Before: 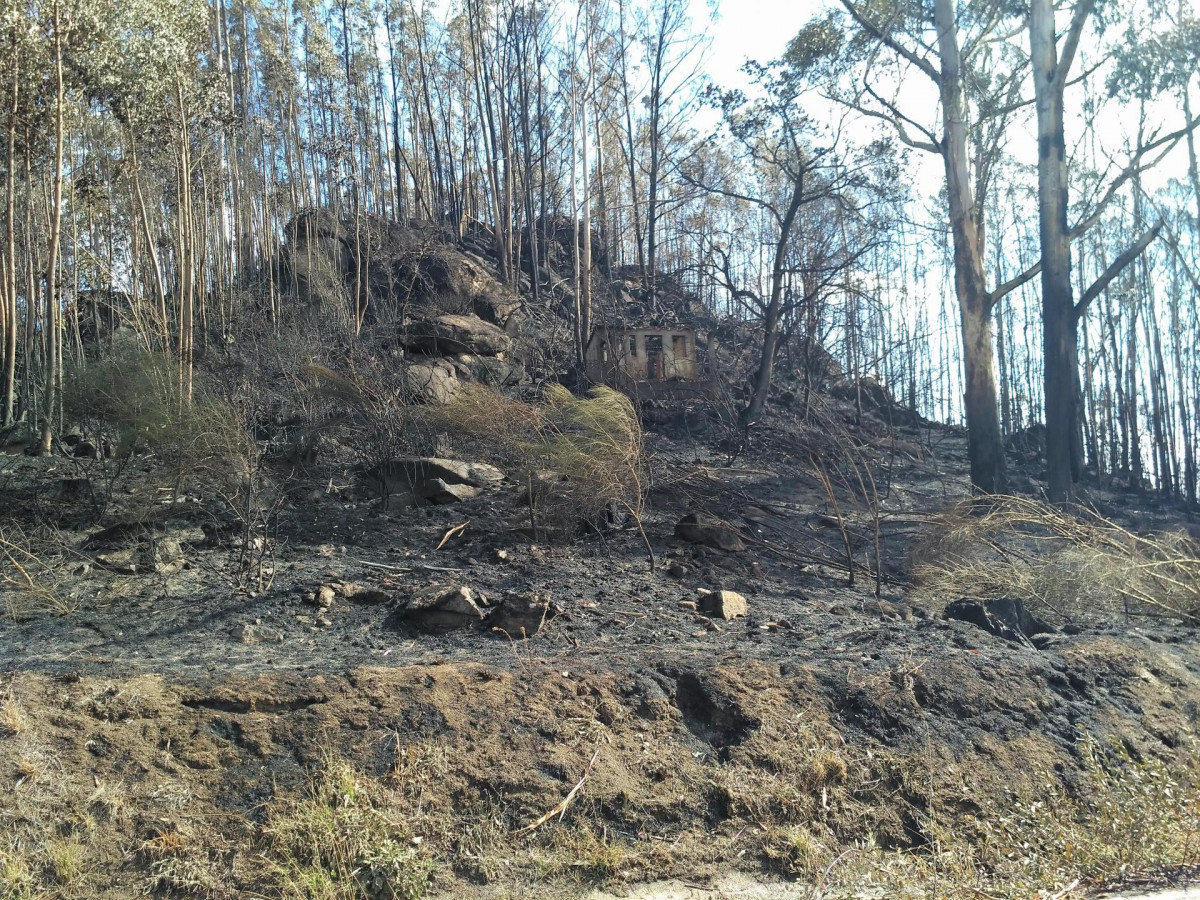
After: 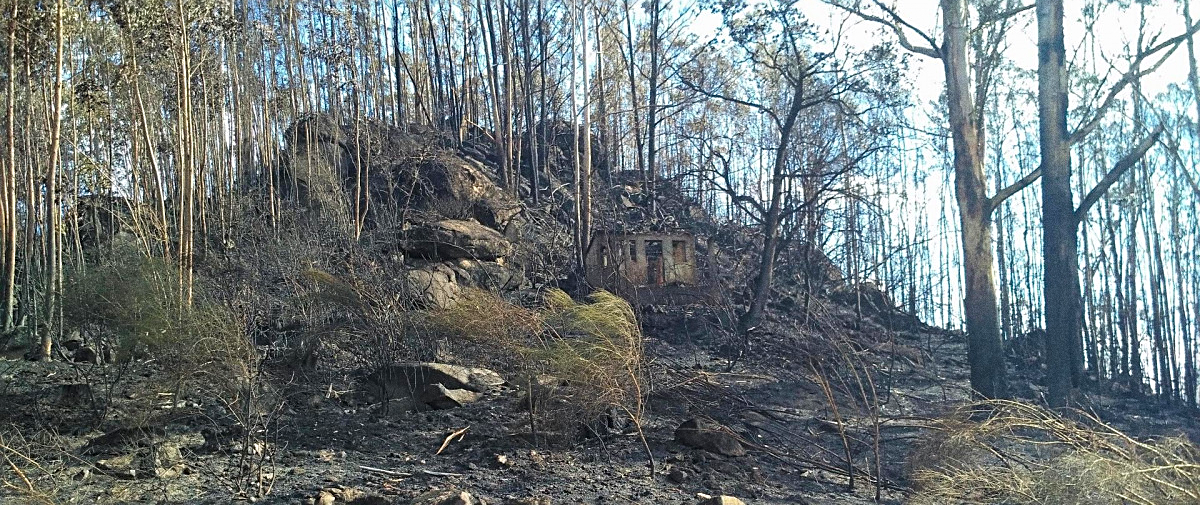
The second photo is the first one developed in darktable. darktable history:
crop and rotate: top 10.605%, bottom 33.274%
color balance rgb: perceptual saturation grading › global saturation 20%, global vibrance 20%
sharpen: on, module defaults
grain: coarseness 0.09 ISO, strength 40%
